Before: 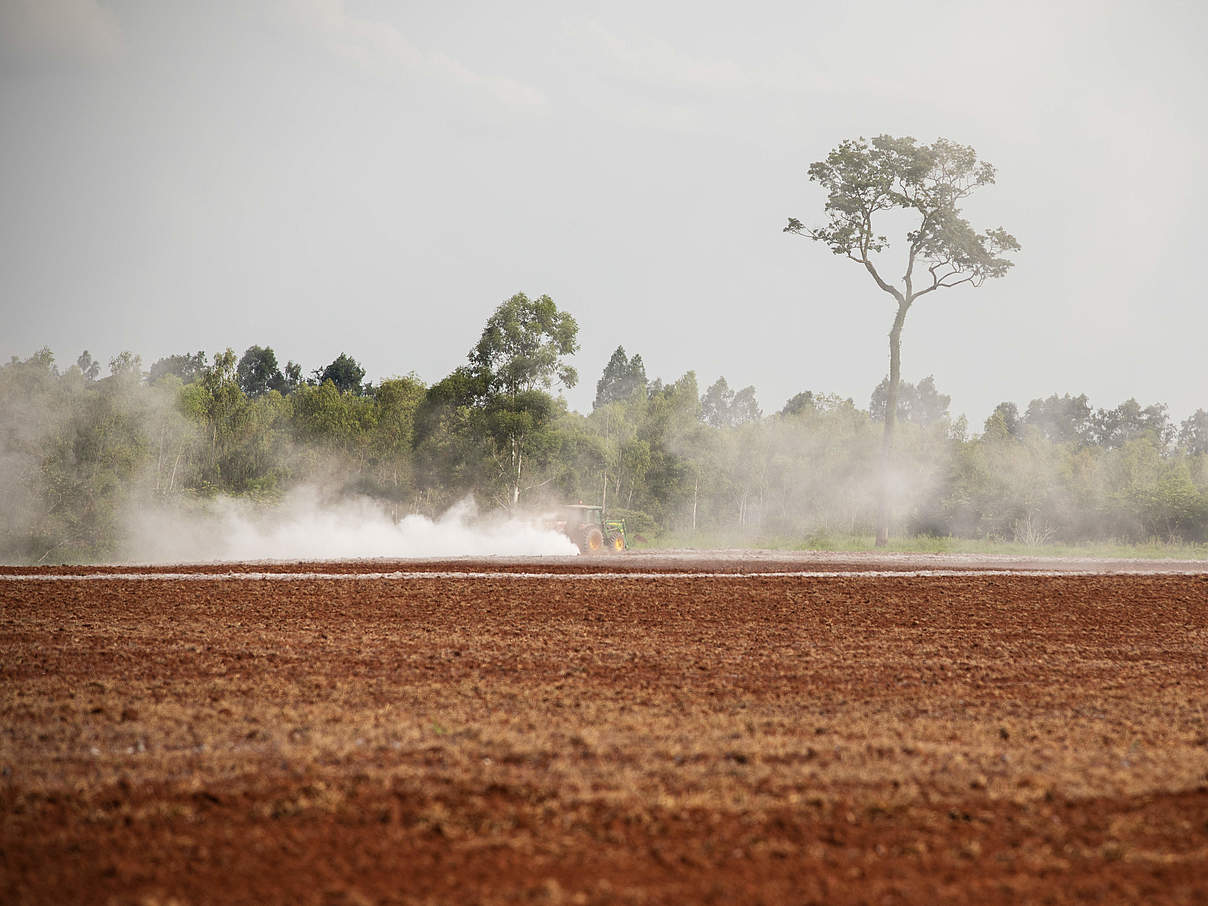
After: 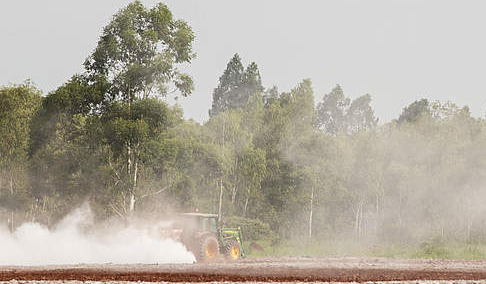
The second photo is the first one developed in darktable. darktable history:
crop: left 31.866%, top 32.262%, right 27.831%, bottom 36.285%
